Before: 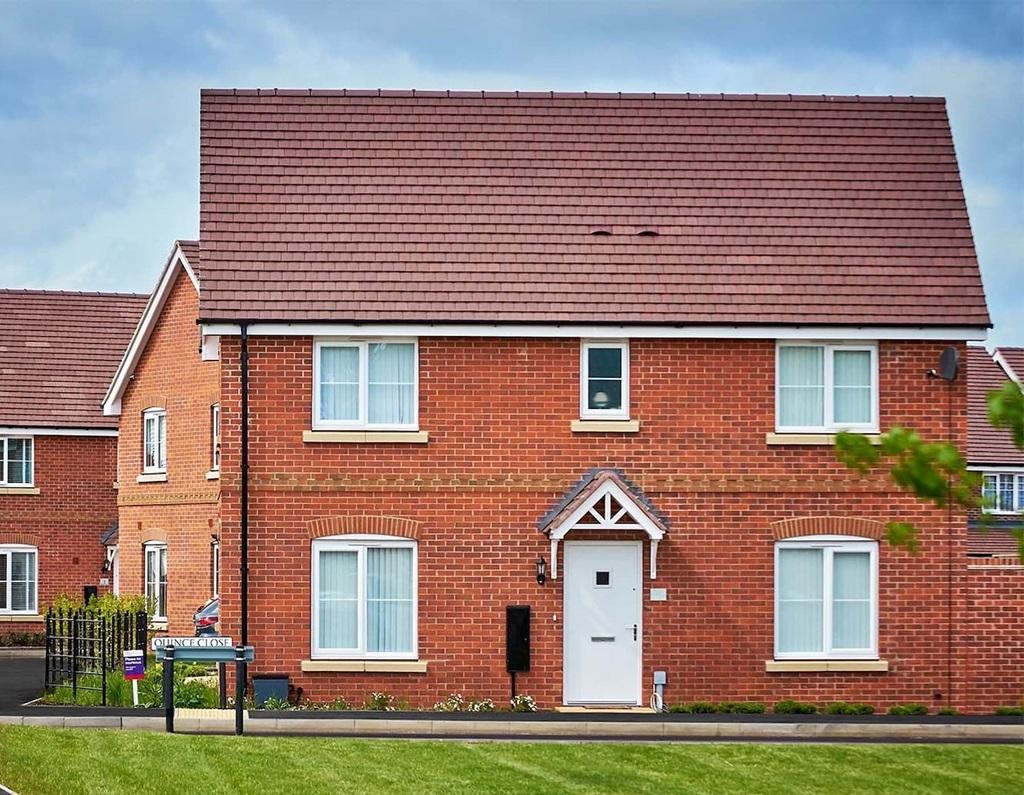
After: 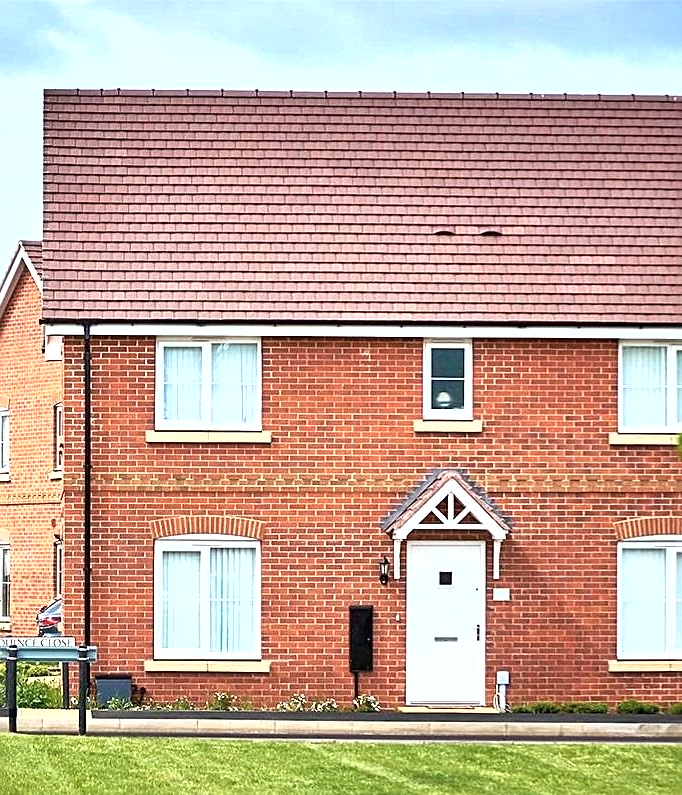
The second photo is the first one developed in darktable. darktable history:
sharpen: radius 2.167, amount 0.381, threshold 0
exposure: exposure 0.95 EV, compensate highlight preservation false
contrast brightness saturation: saturation -0.17
crop: left 15.419%, right 17.914%
shadows and highlights: shadows 29.32, highlights -29.32, low approximation 0.01, soften with gaussian
